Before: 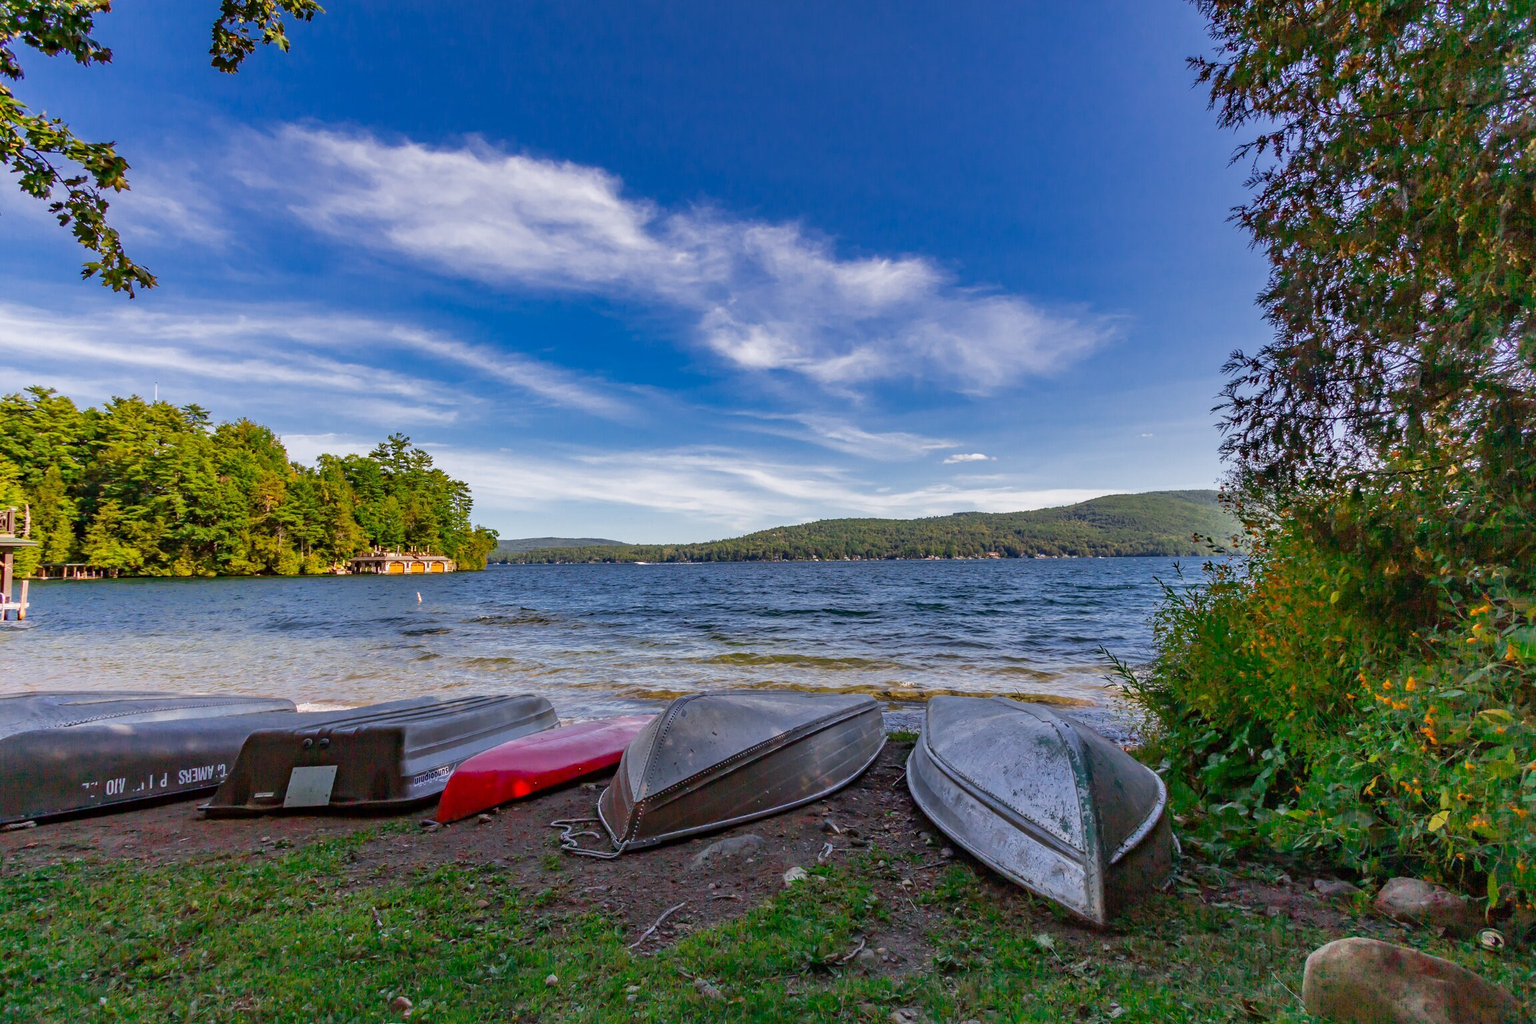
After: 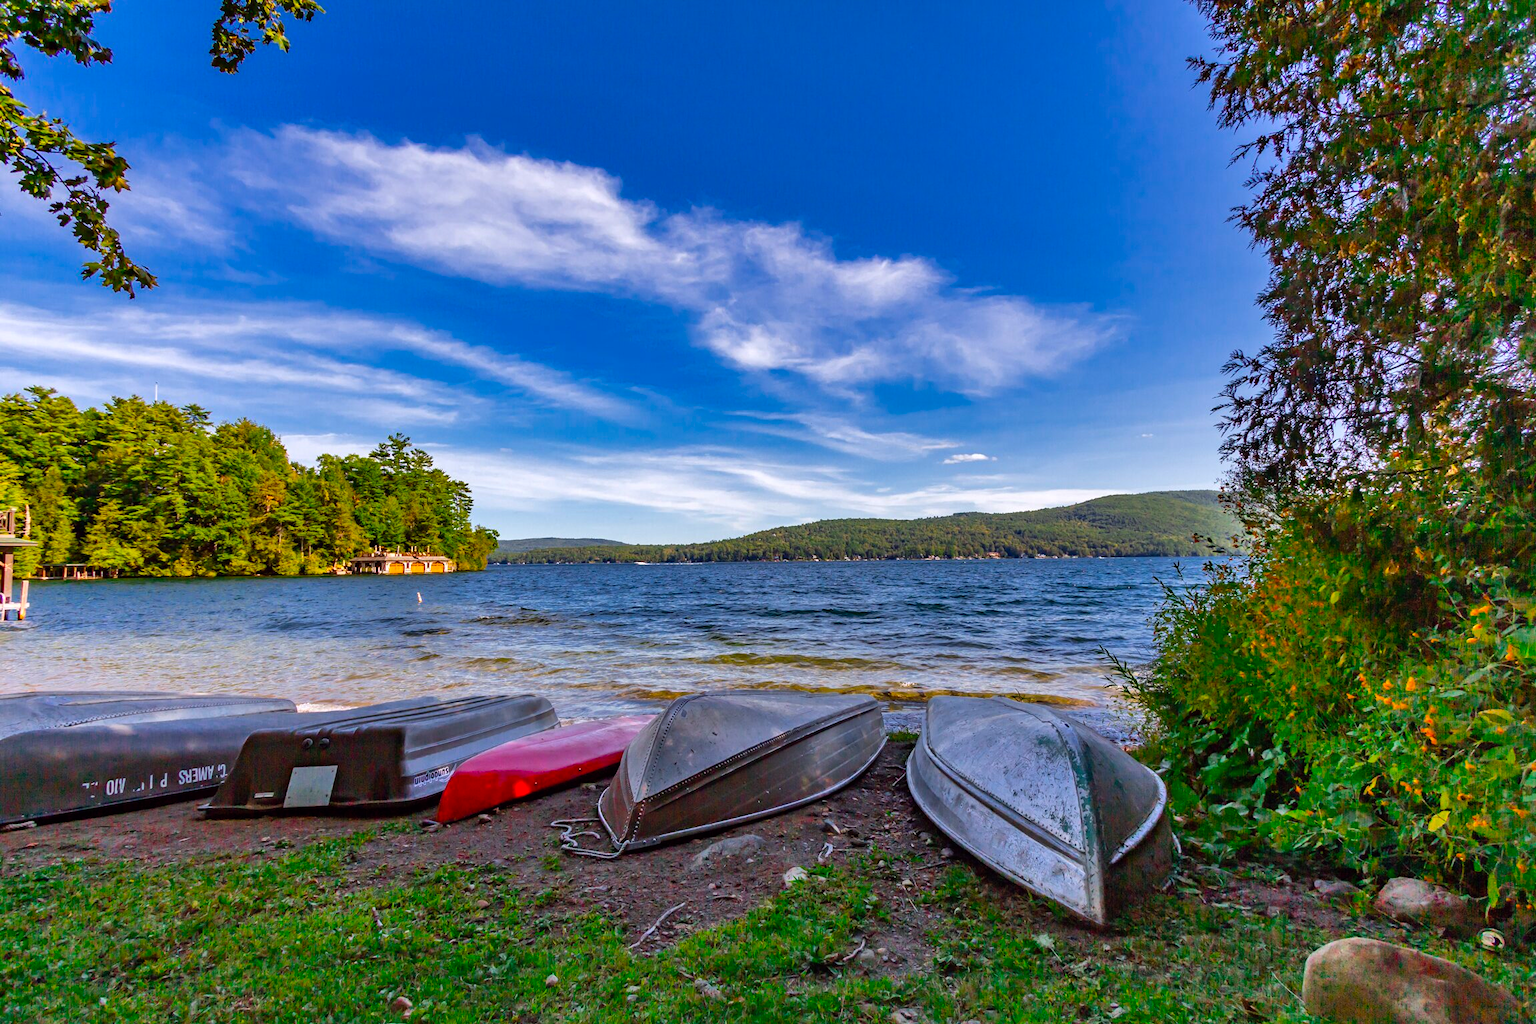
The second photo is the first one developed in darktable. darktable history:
shadows and highlights: low approximation 0.01, soften with gaussian
color balance: lift [1, 1.001, 0.999, 1.001], gamma [1, 1.004, 1.007, 0.993], gain [1, 0.991, 0.987, 1.013], contrast 10%, output saturation 120%
